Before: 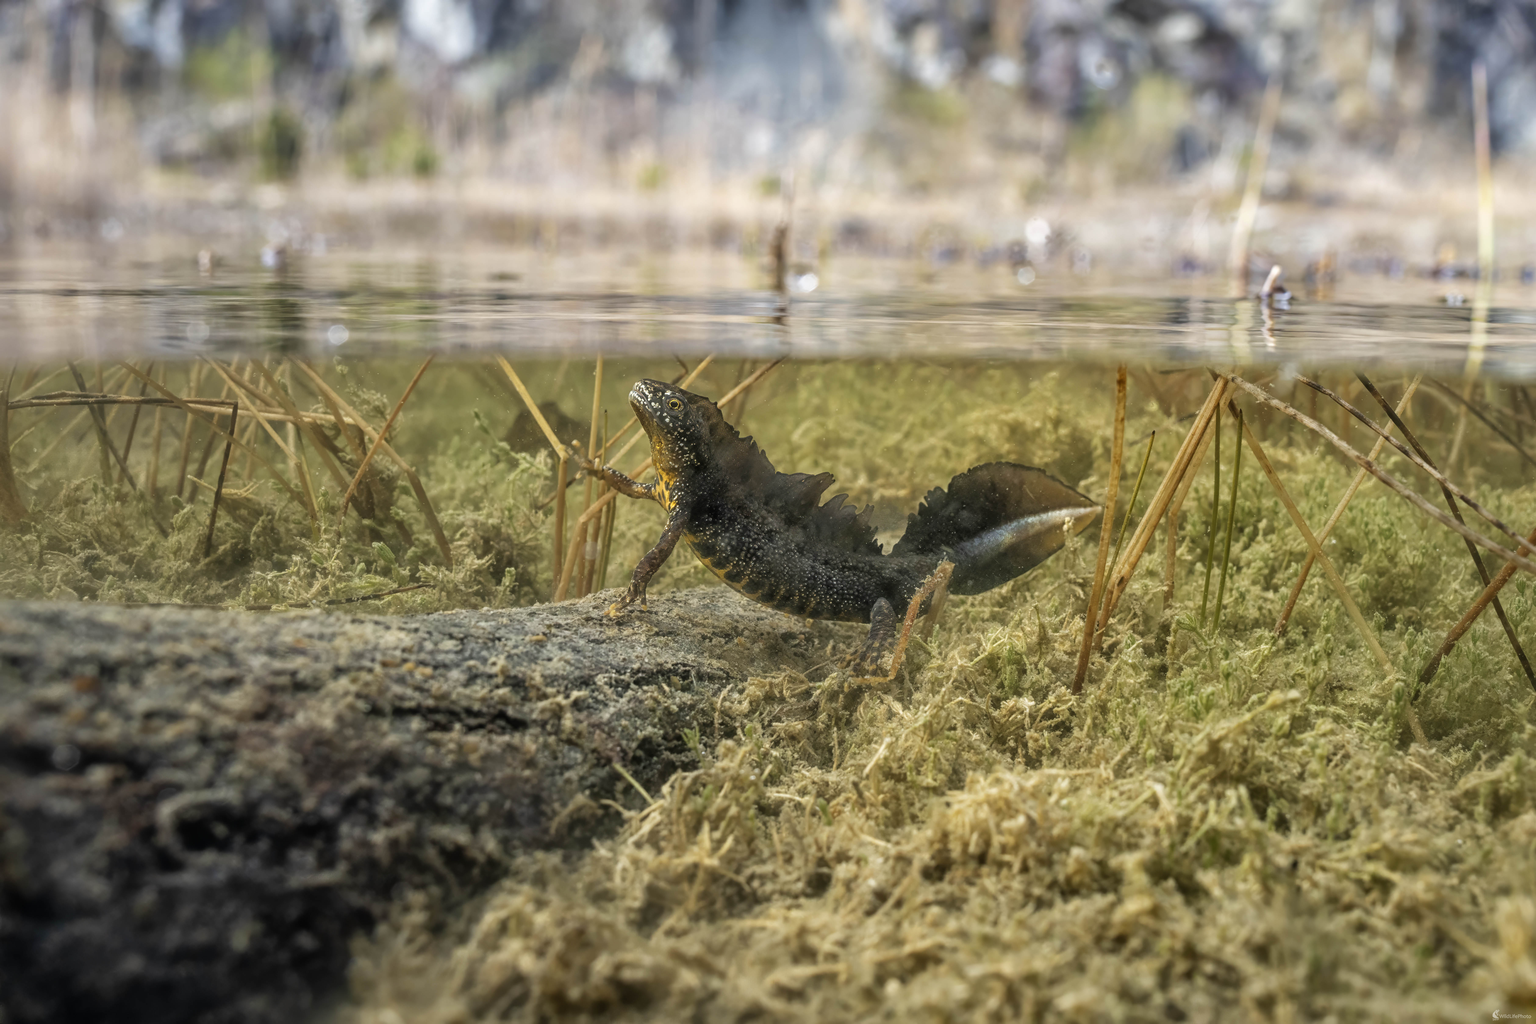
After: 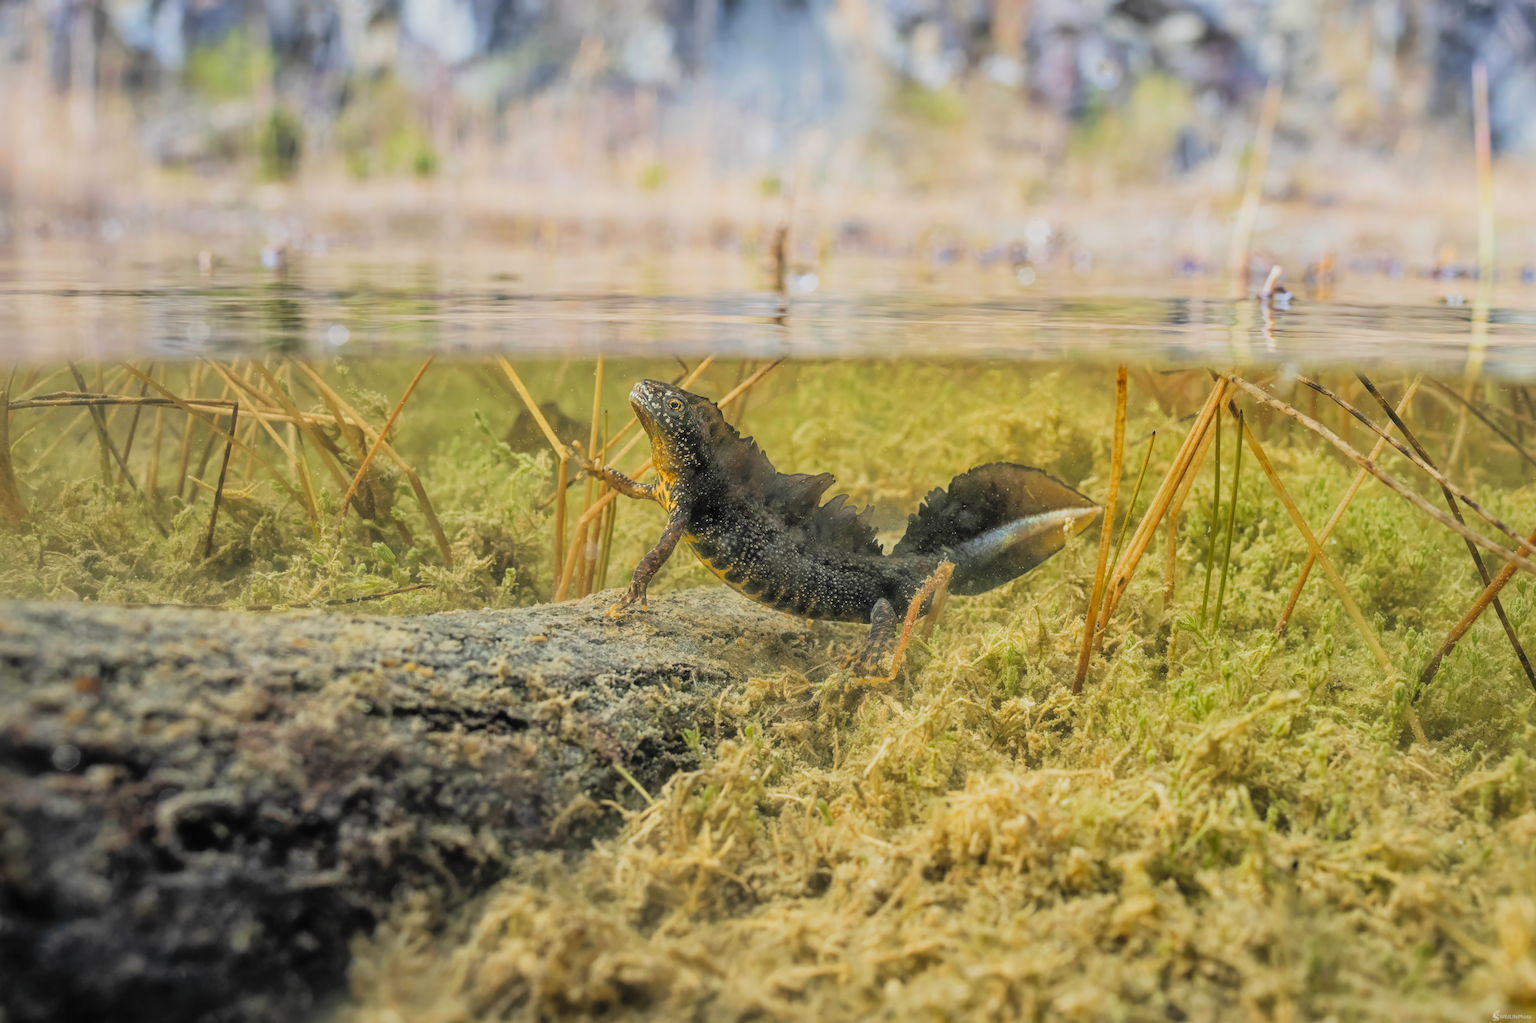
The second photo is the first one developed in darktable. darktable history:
filmic rgb: black relative exposure -7.65 EV, white relative exposure 4.56 EV, hardness 3.61, color science v5 (2021), contrast in shadows safe, contrast in highlights safe
contrast brightness saturation: contrast 0.069, brightness 0.179, saturation 0.396
